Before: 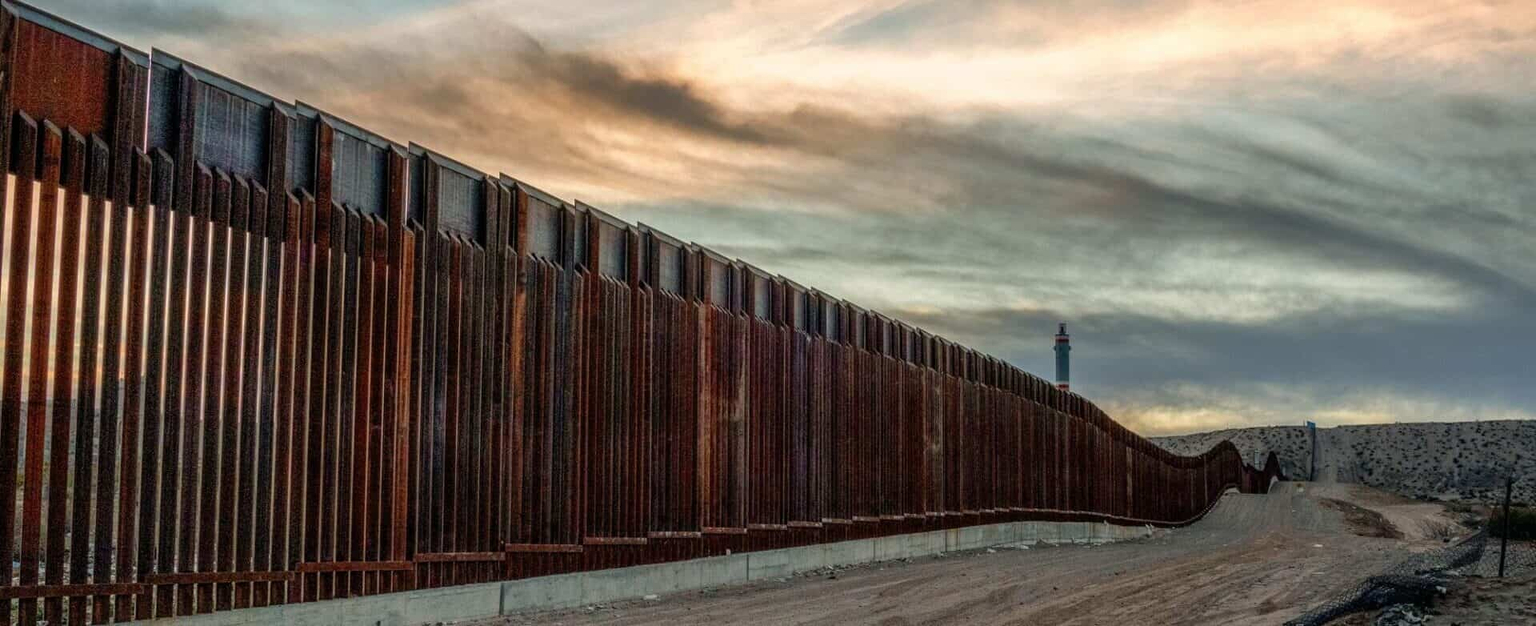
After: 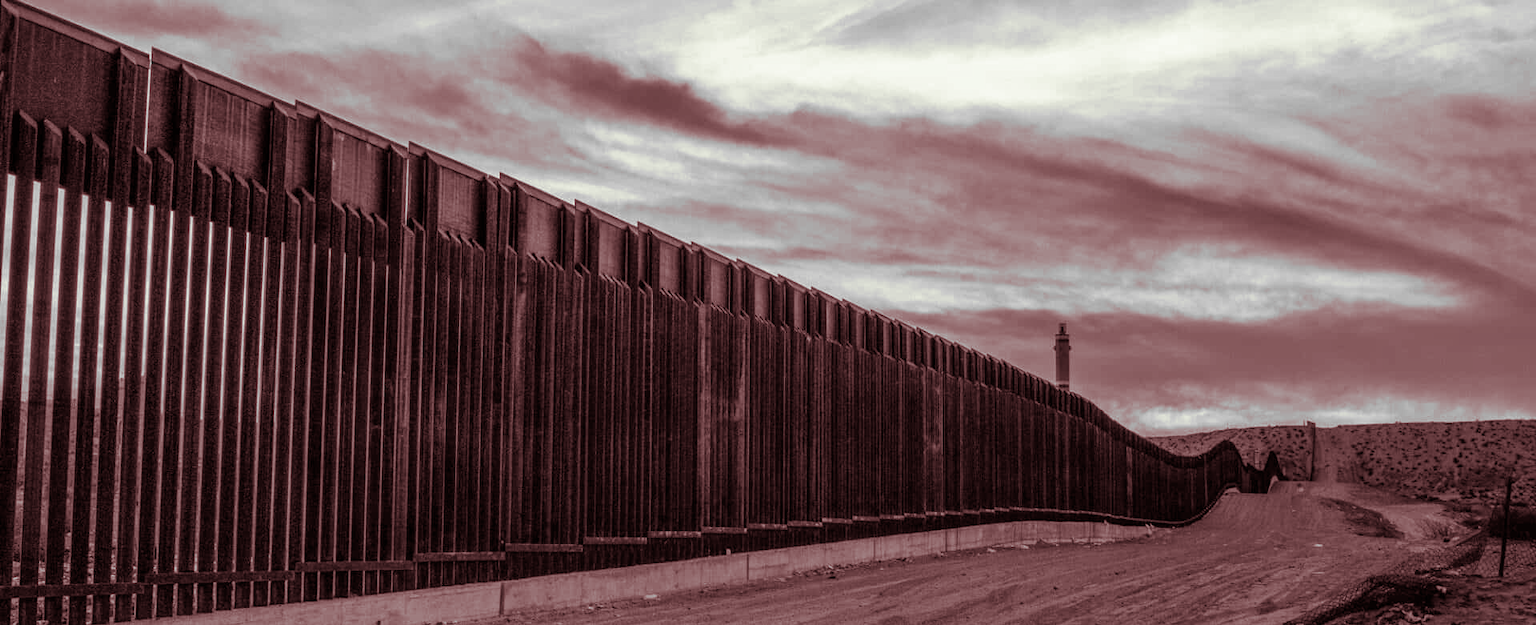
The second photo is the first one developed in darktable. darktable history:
split-toning: compress 20%
white balance: red 0.984, blue 1.059
monochrome: on, module defaults
